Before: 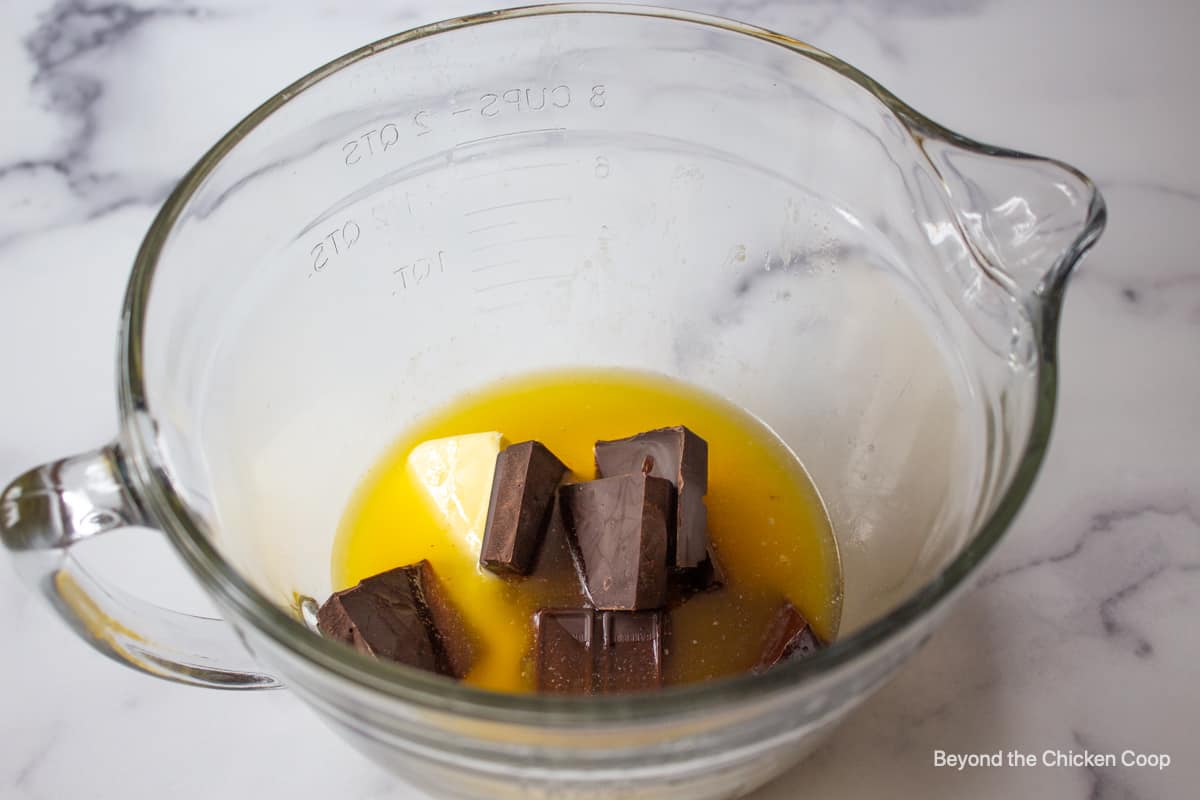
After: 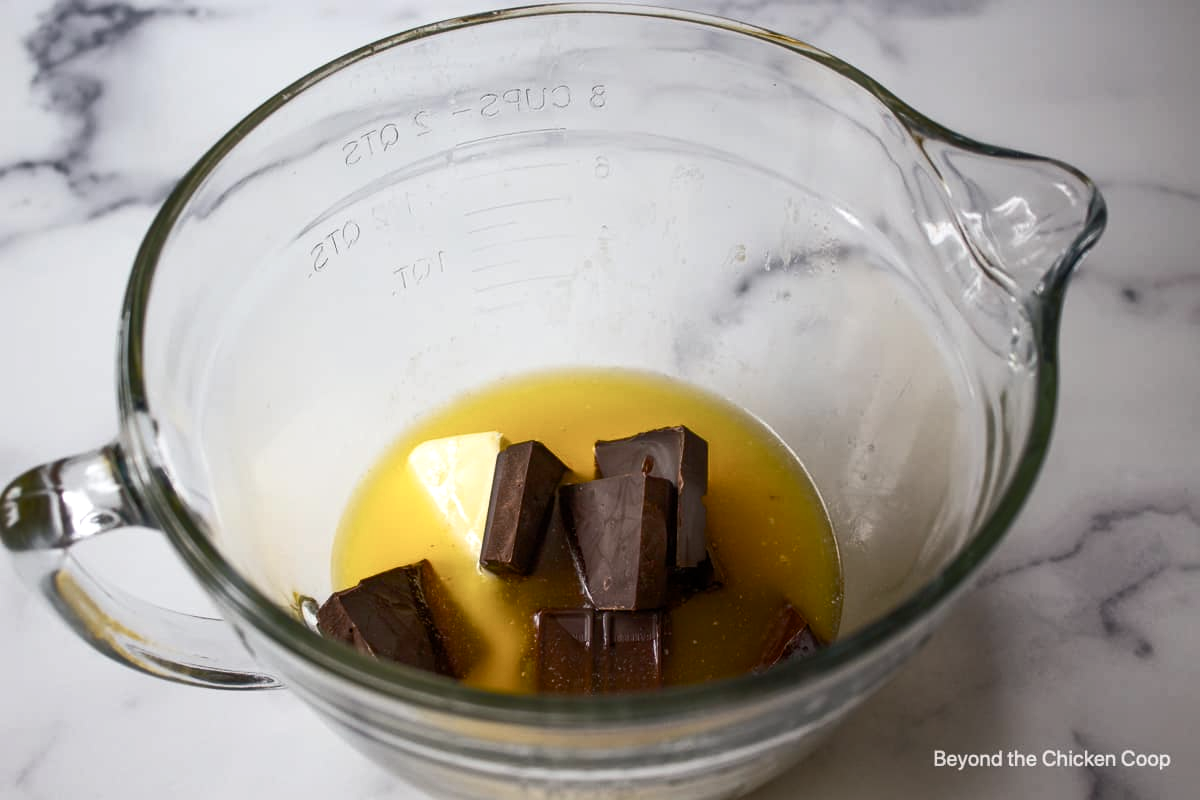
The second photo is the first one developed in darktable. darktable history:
color balance rgb: shadows lift › chroma 2.524%, shadows lift › hue 191.74°, linear chroma grading › global chroma 15.055%, perceptual saturation grading › global saturation 20%, perceptual saturation grading › highlights -49.81%, perceptual saturation grading › shadows 24.842%, perceptual brilliance grading › highlights 3.73%, perceptual brilliance grading › mid-tones -17.2%, perceptual brilliance grading › shadows -40.747%
